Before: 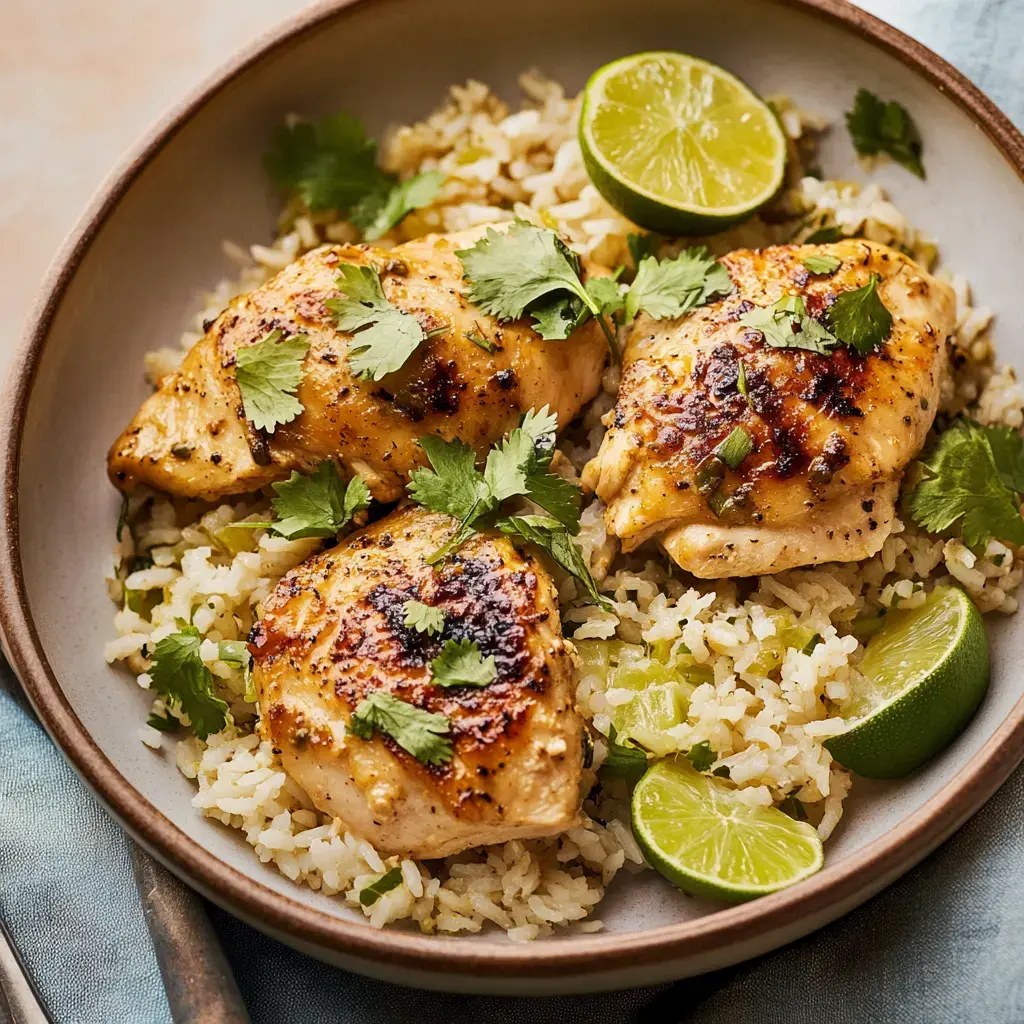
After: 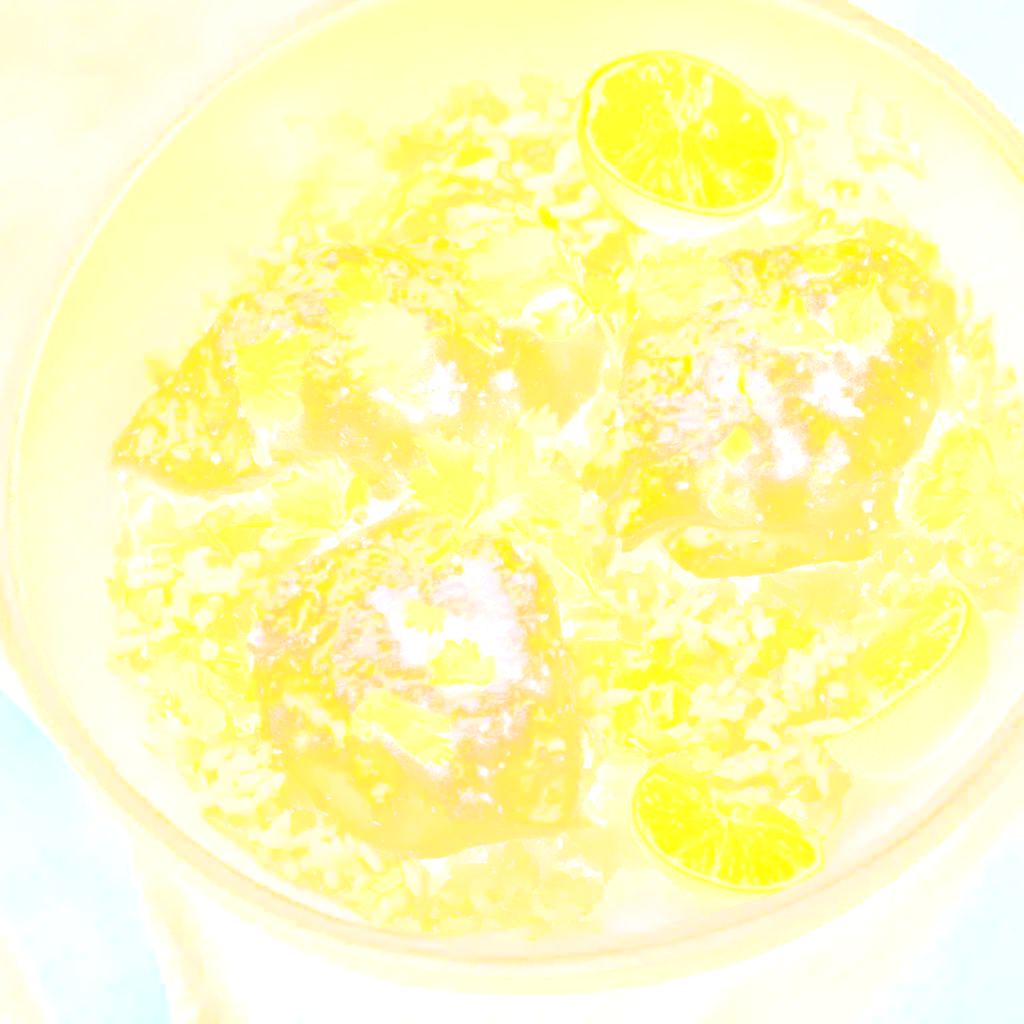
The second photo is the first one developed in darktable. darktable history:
contrast brightness saturation: brightness 0.13
bloom: size 85%, threshold 5%, strength 85%
shadows and highlights: low approximation 0.01, soften with gaussian
color balance rgb: perceptual saturation grading › global saturation 25%, perceptual brilliance grading › mid-tones 10%, perceptual brilliance grading › shadows 15%, global vibrance 20%
